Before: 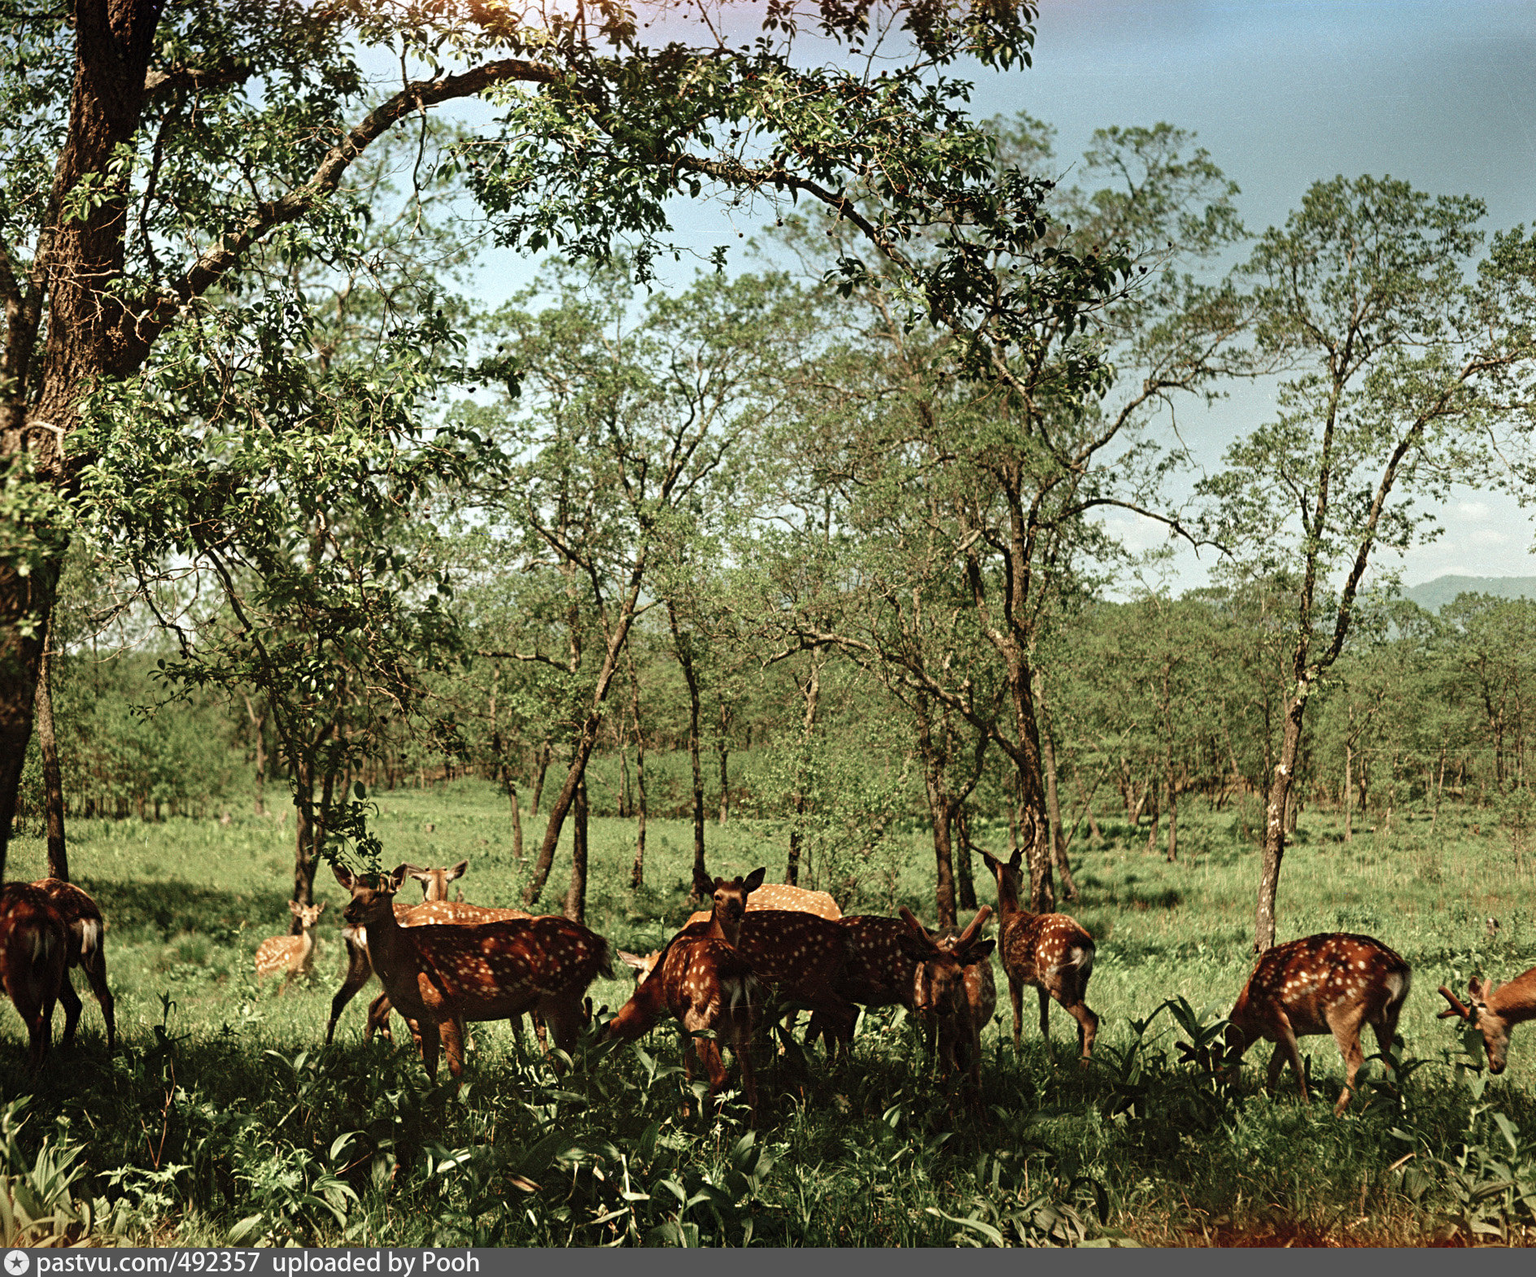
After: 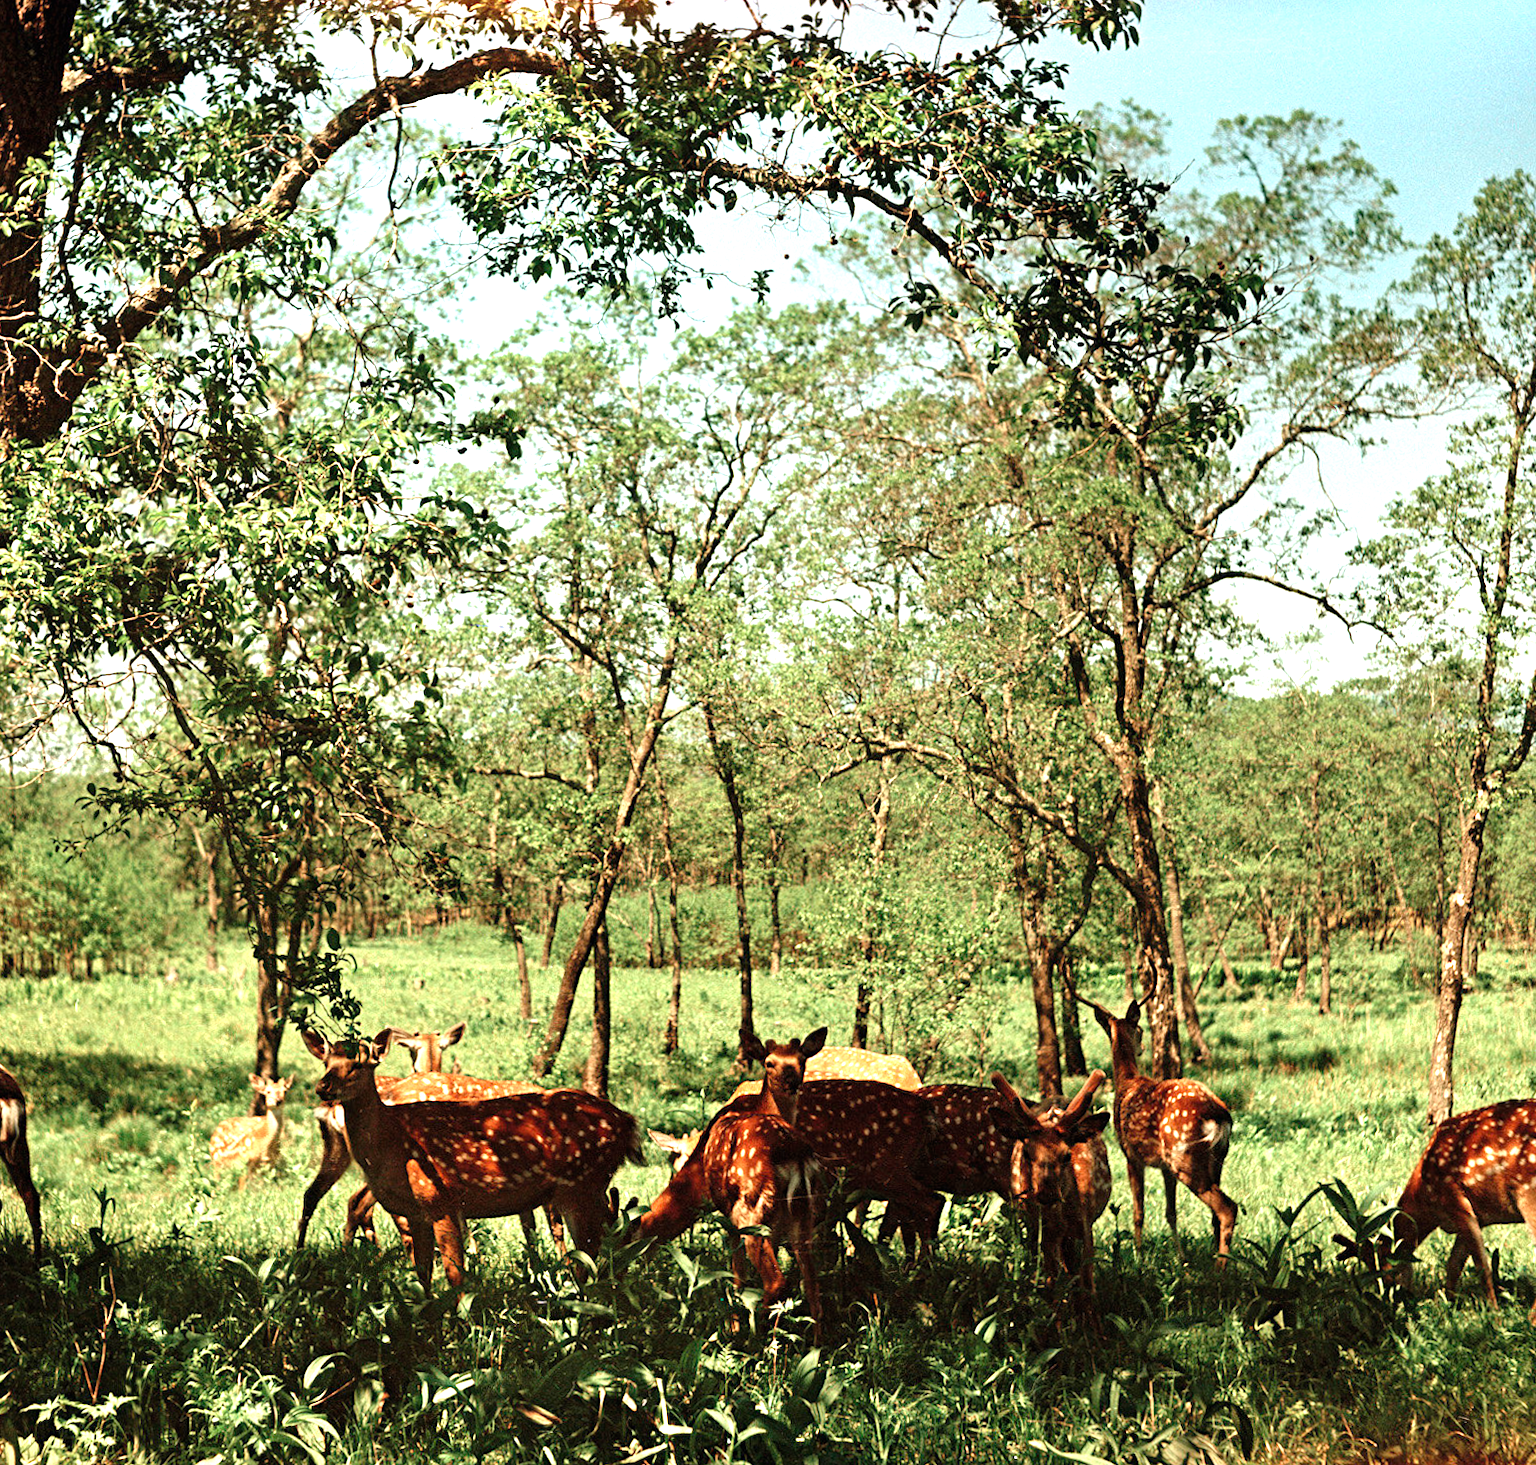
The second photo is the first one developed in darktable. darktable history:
rotate and perspective: rotation 0.192°, lens shift (horizontal) -0.015, crop left 0.005, crop right 0.996, crop top 0.006, crop bottom 0.99
crop and rotate: angle 1°, left 4.281%, top 0.642%, right 11.383%, bottom 2.486%
exposure: black level correction 0, exposure 1 EV, compensate exposure bias true, compensate highlight preservation false
